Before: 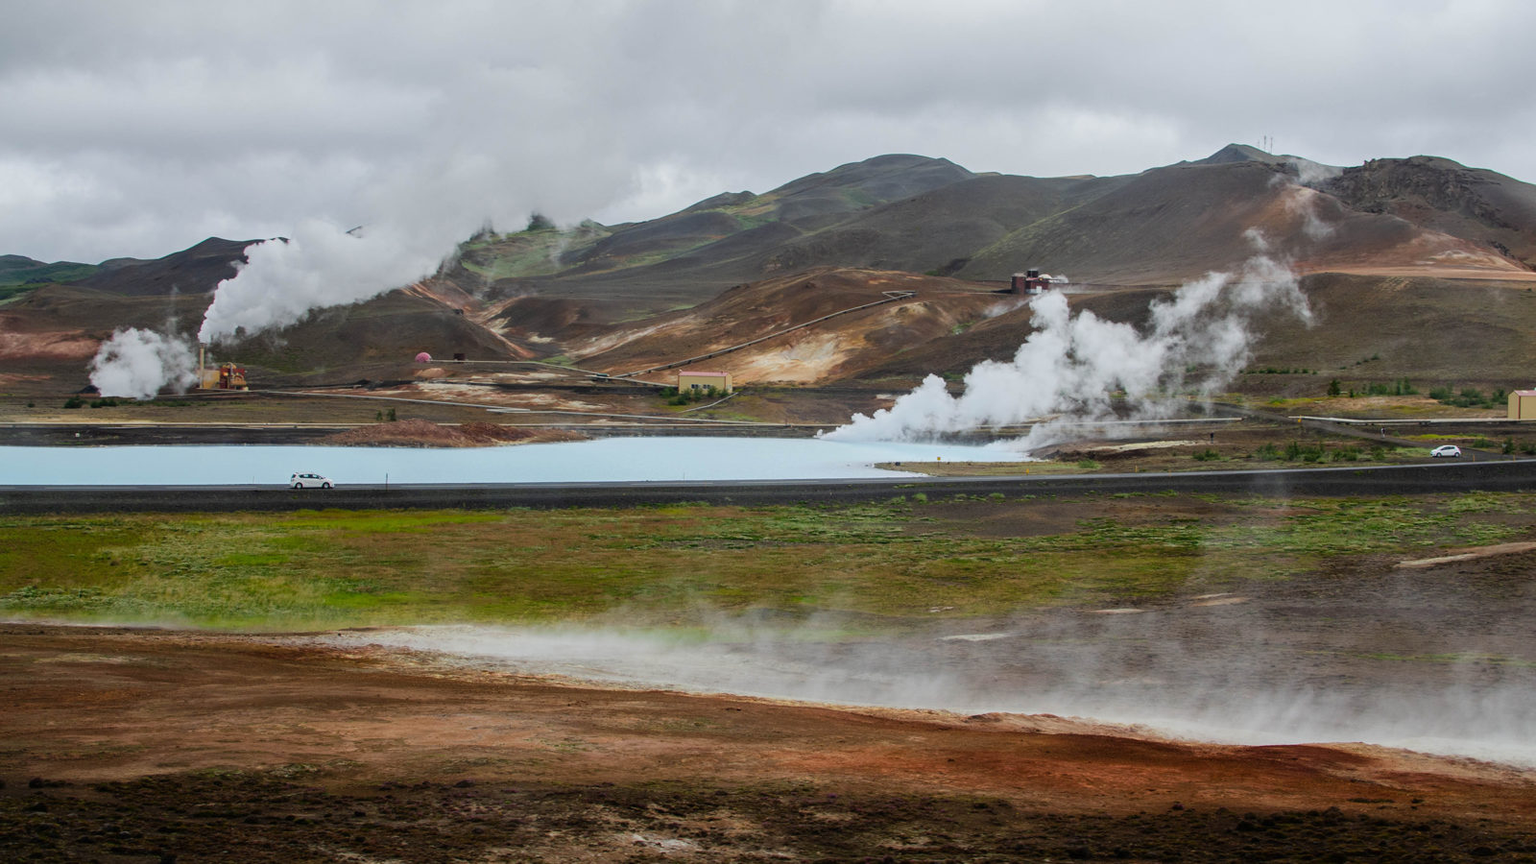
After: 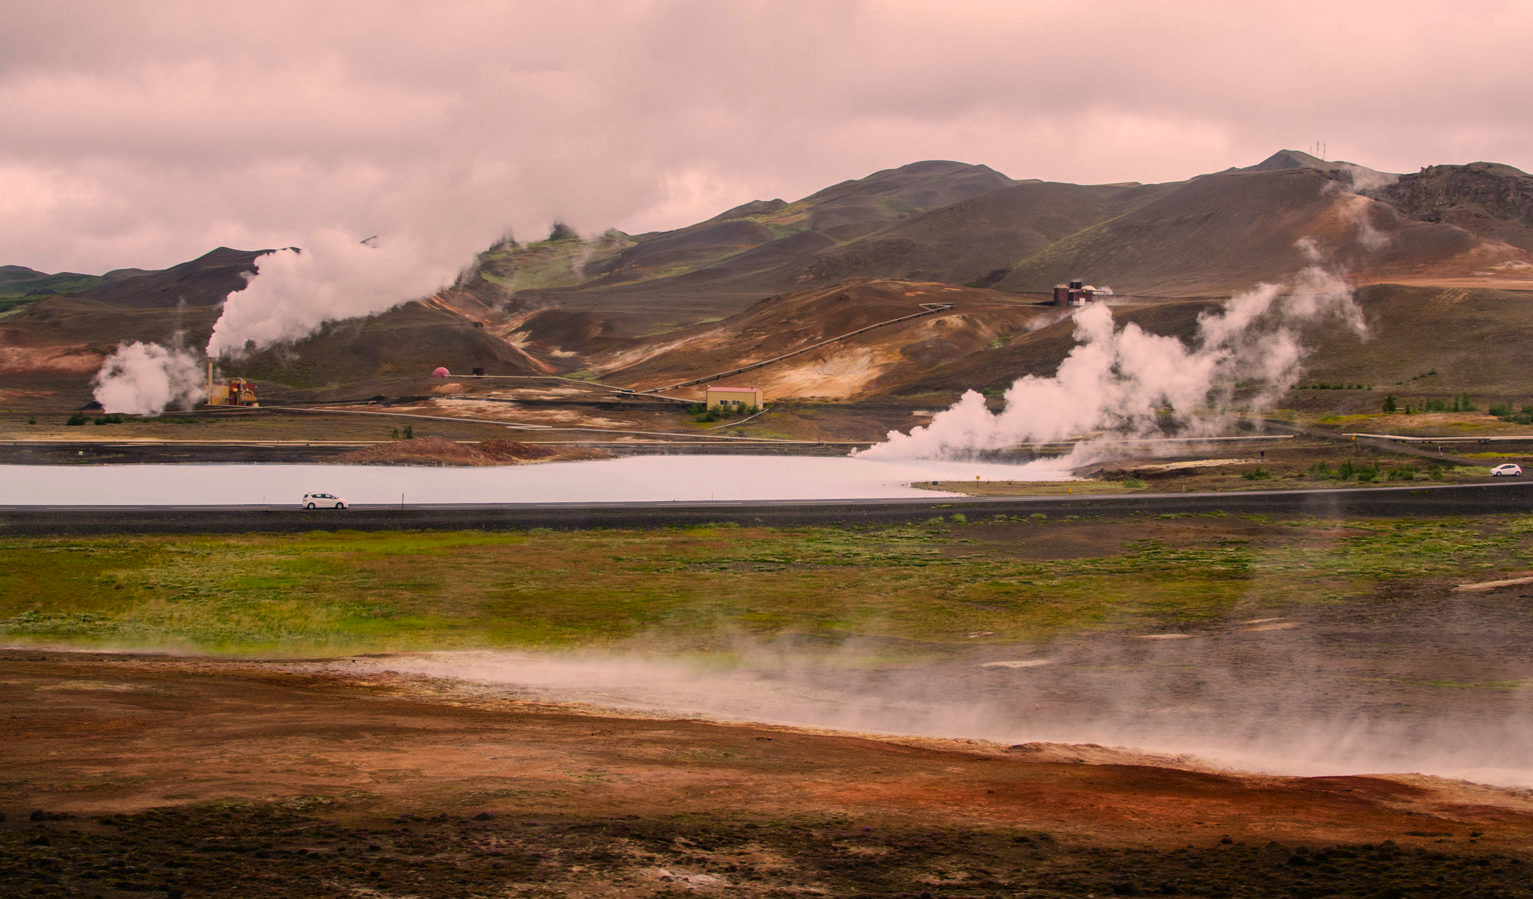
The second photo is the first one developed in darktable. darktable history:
color correction: highlights a* 21.16, highlights b* 19.61
crop: right 4.126%, bottom 0.031%
